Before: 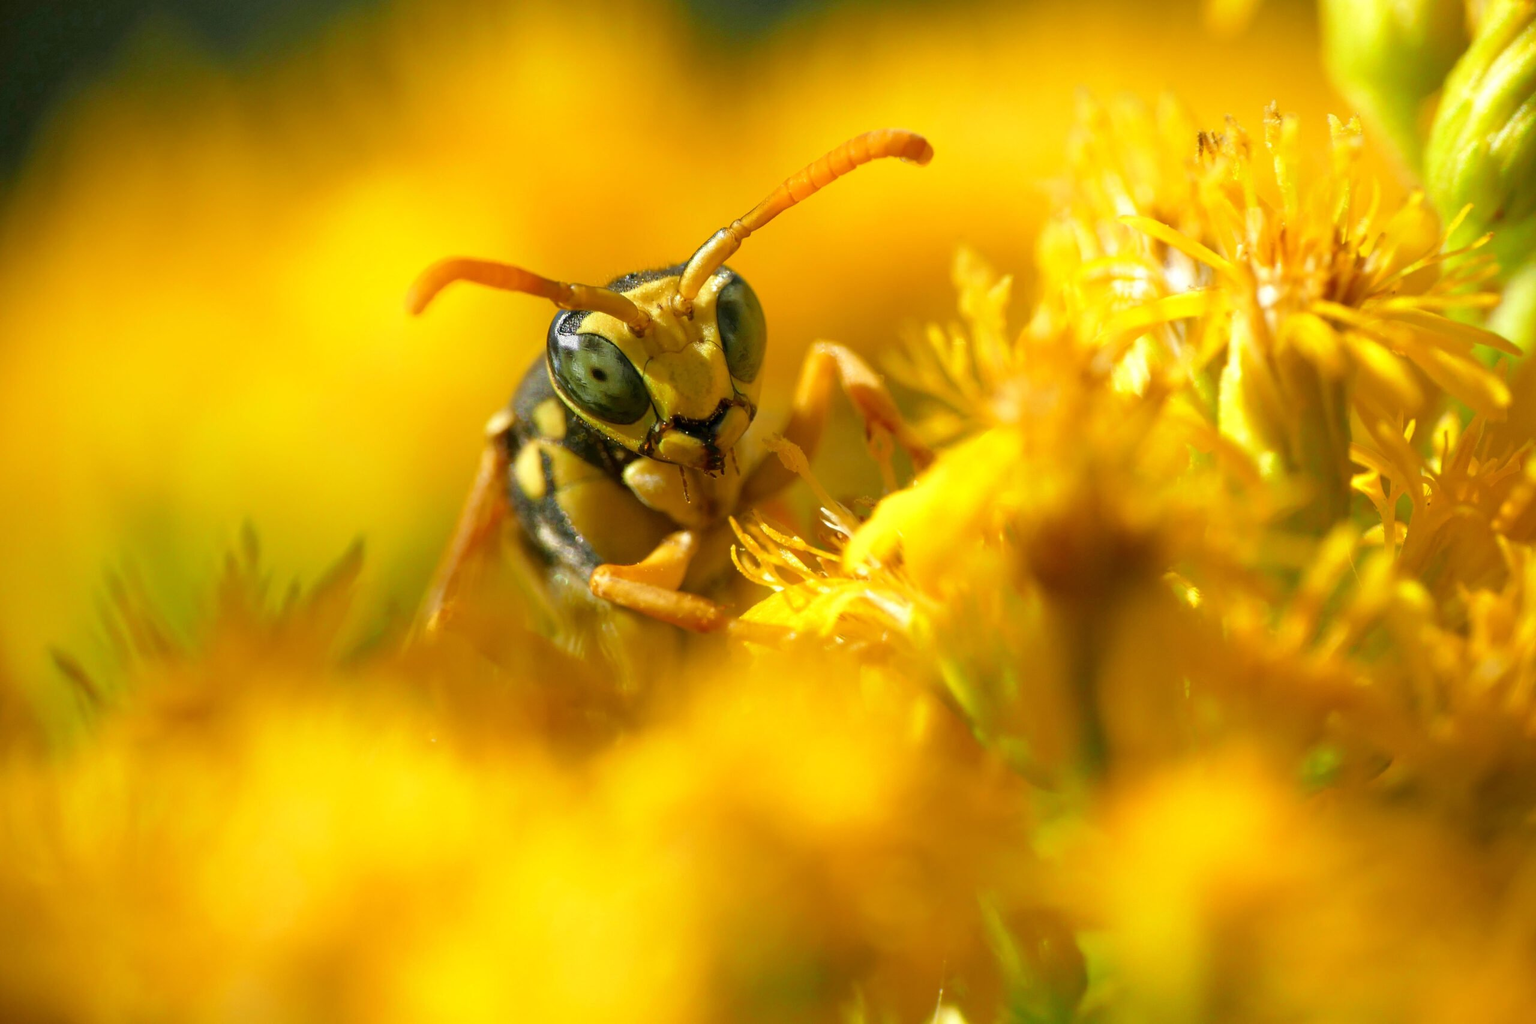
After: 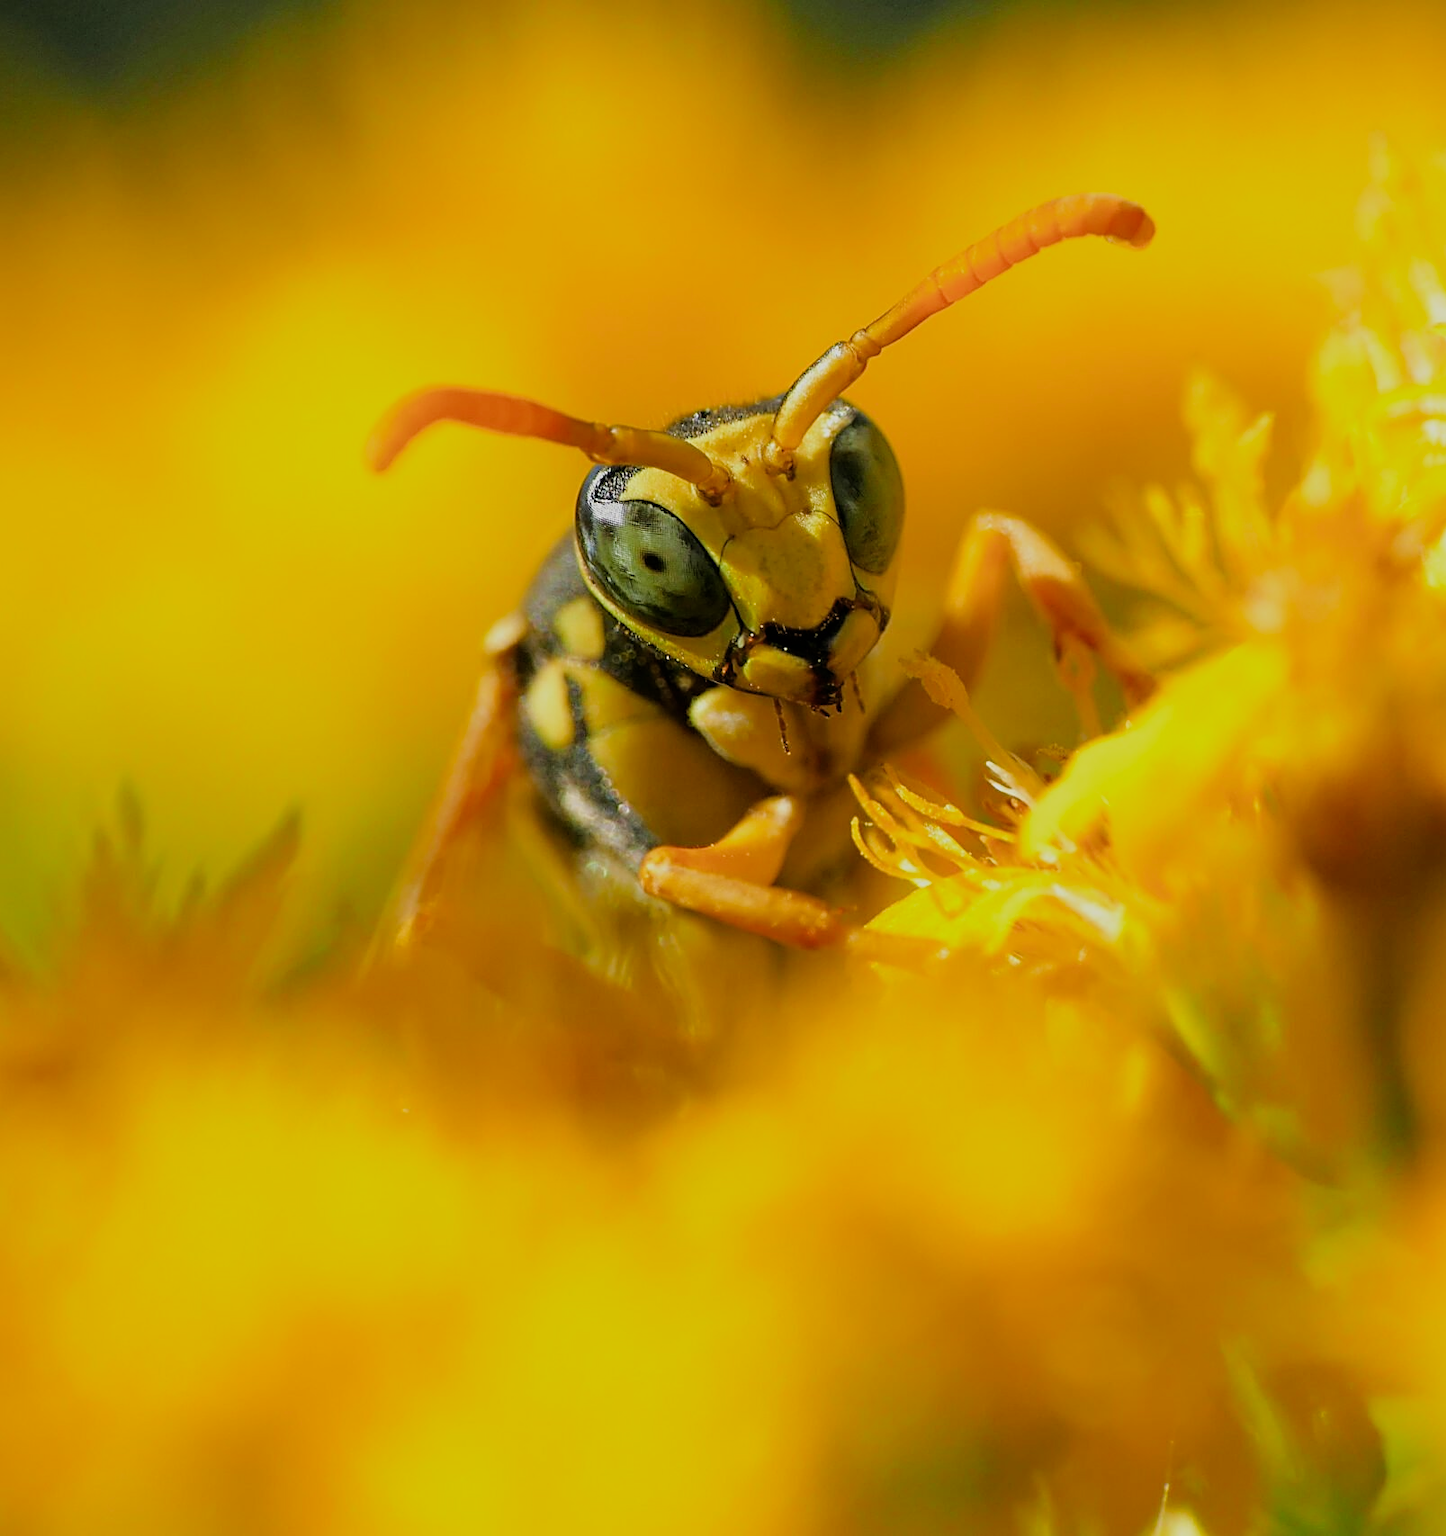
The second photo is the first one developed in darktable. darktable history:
vibrance: on, module defaults
sharpen: amount 0.6
crop: left 10.644%, right 26.528%
filmic rgb: black relative exposure -7.65 EV, white relative exposure 4.56 EV, hardness 3.61
